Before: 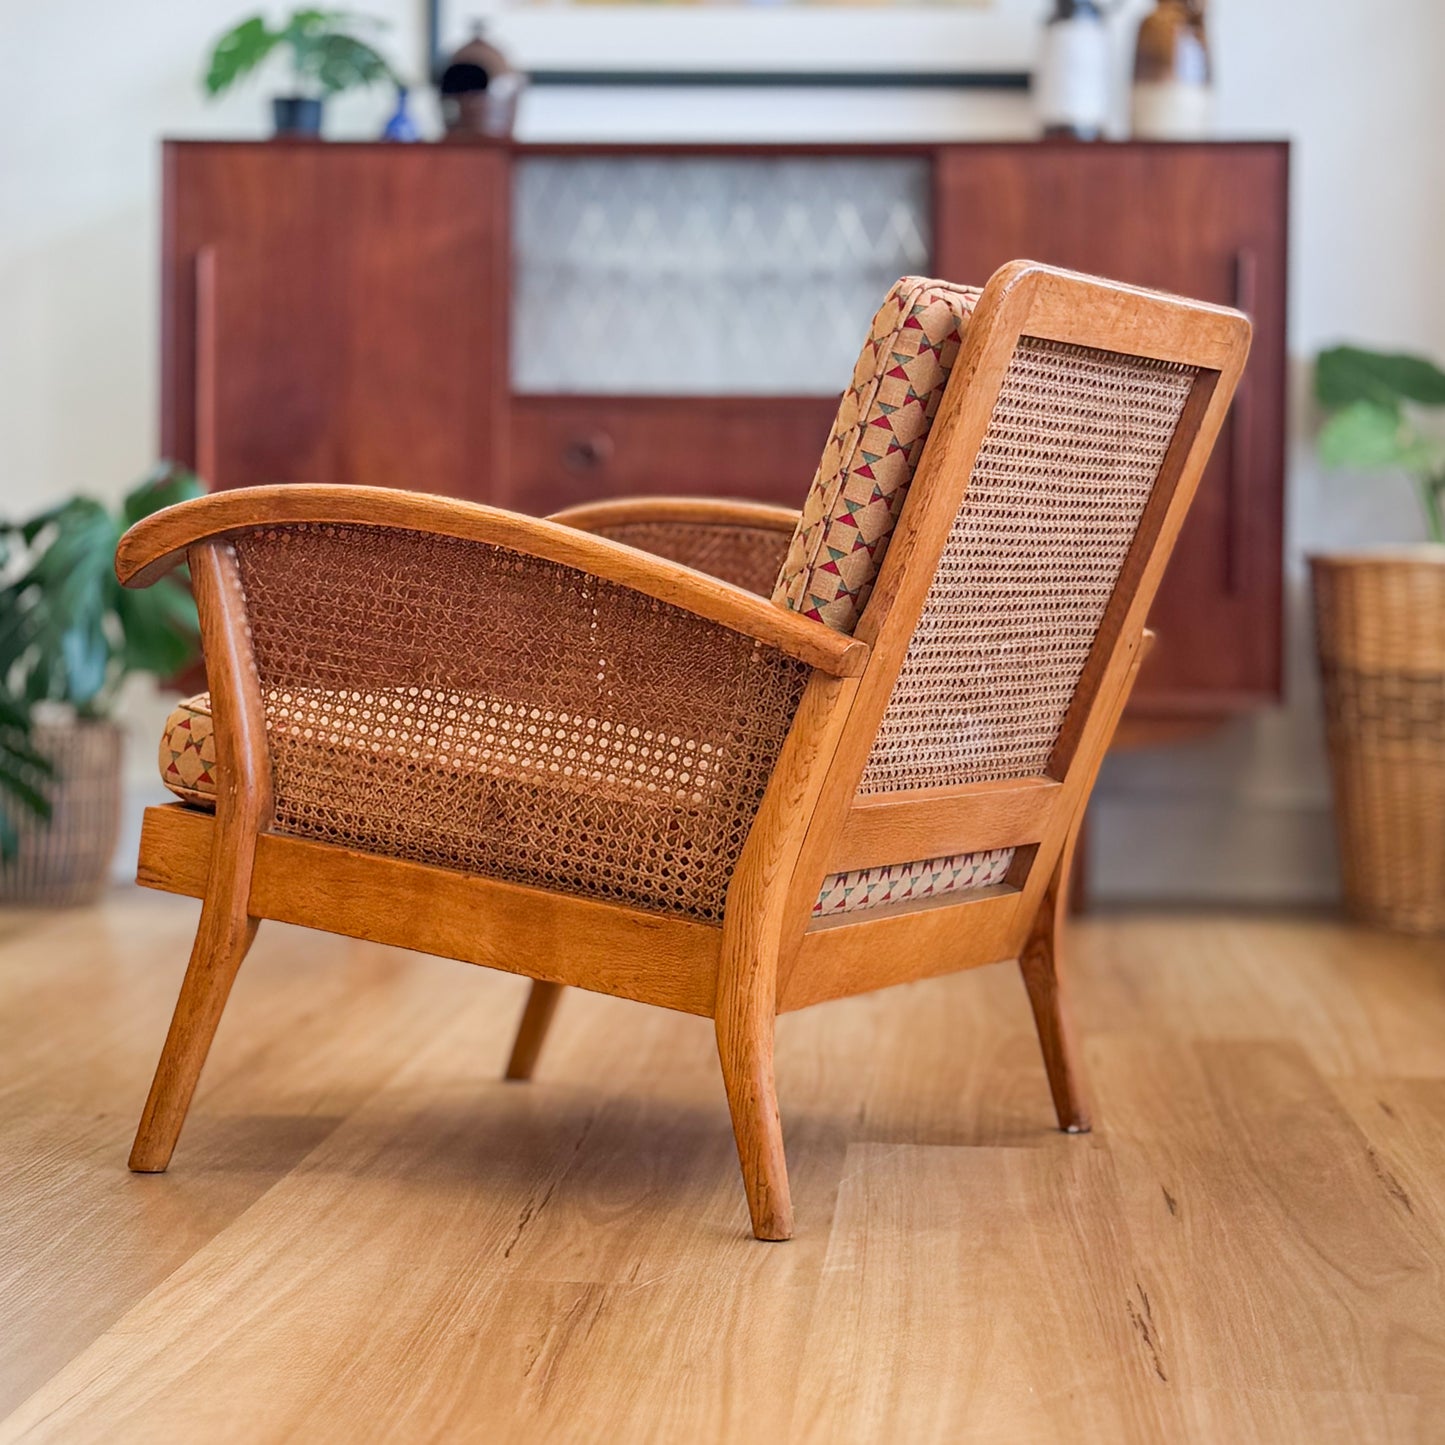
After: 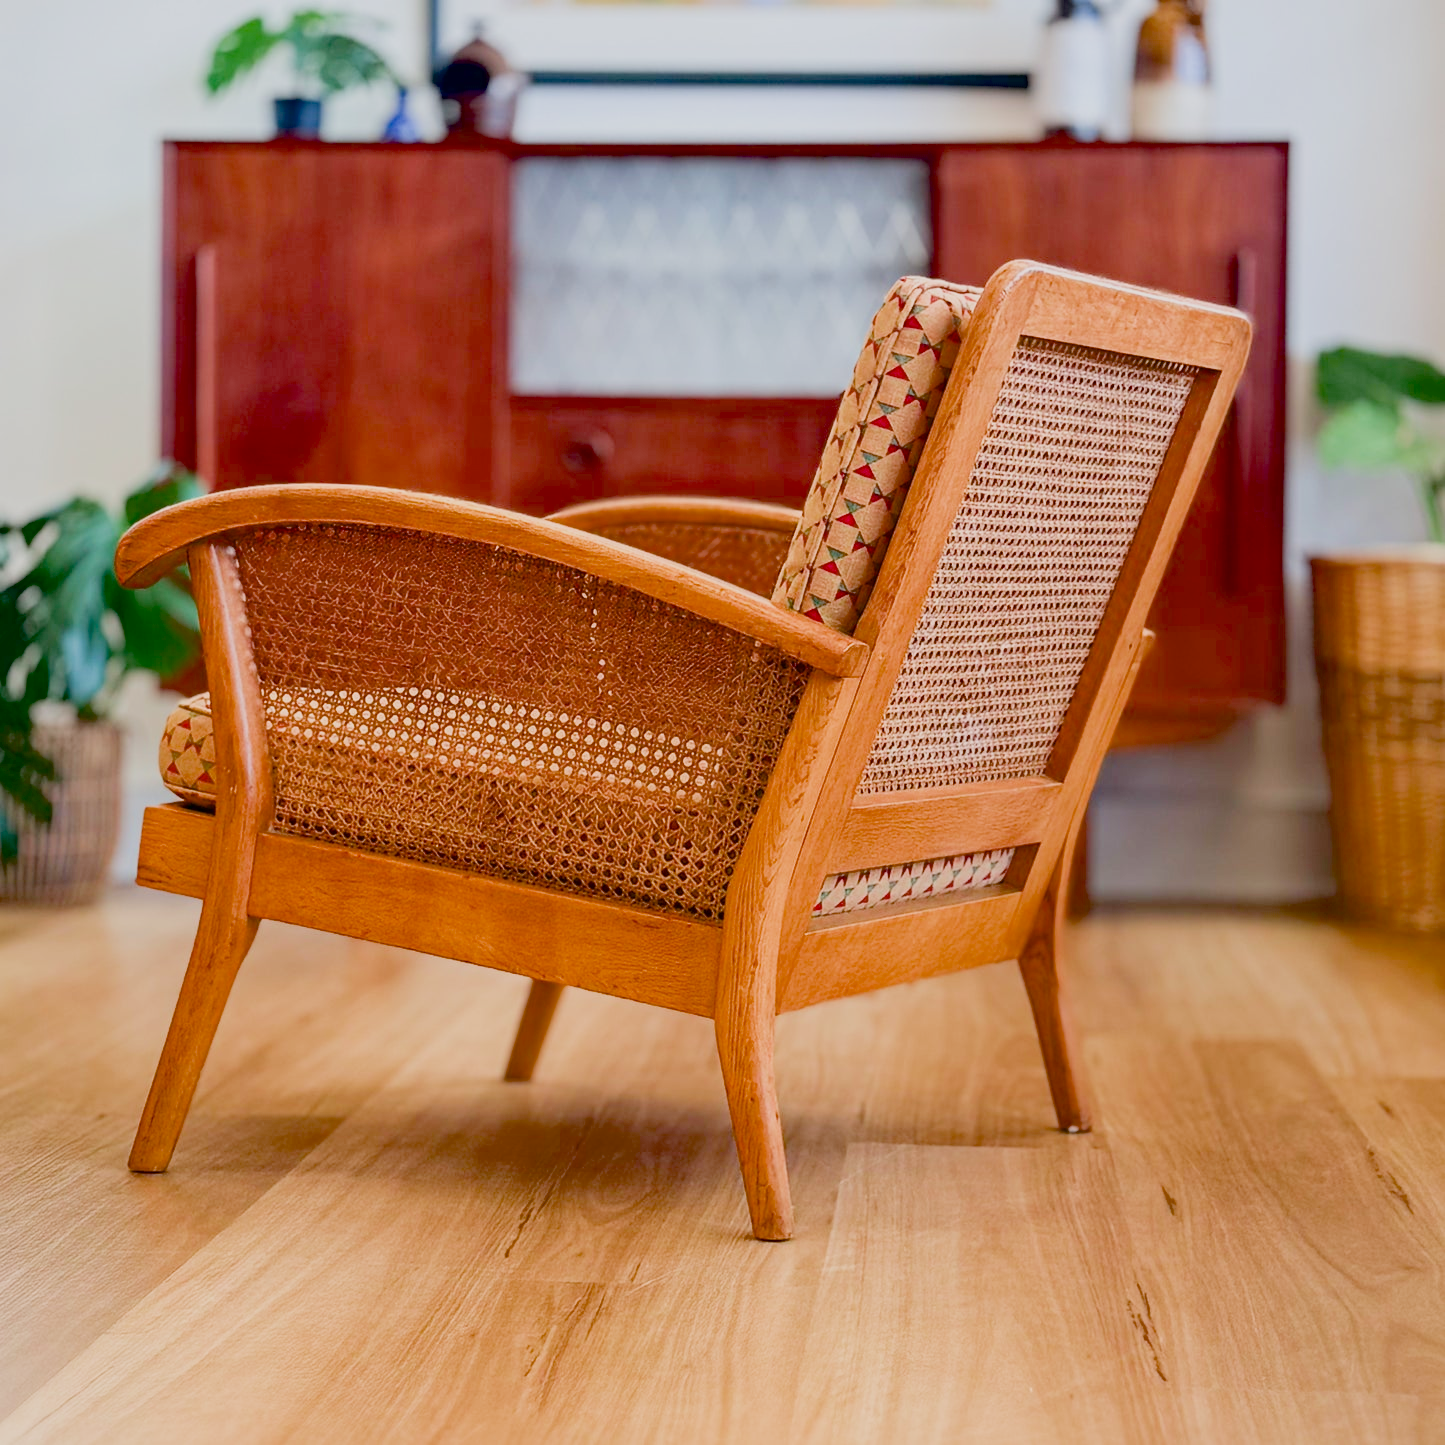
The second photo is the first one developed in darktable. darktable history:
filmic rgb: black relative exposure -13 EV, threshold 3 EV, target white luminance 85%, hardness 6.3, latitude 42.11%, contrast 0.858, shadows ↔ highlights balance 8.63%, color science v4 (2020), enable highlight reconstruction true
exposure: black level correction 0.04, exposure 0.5 EV, compensate highlight preservation false
